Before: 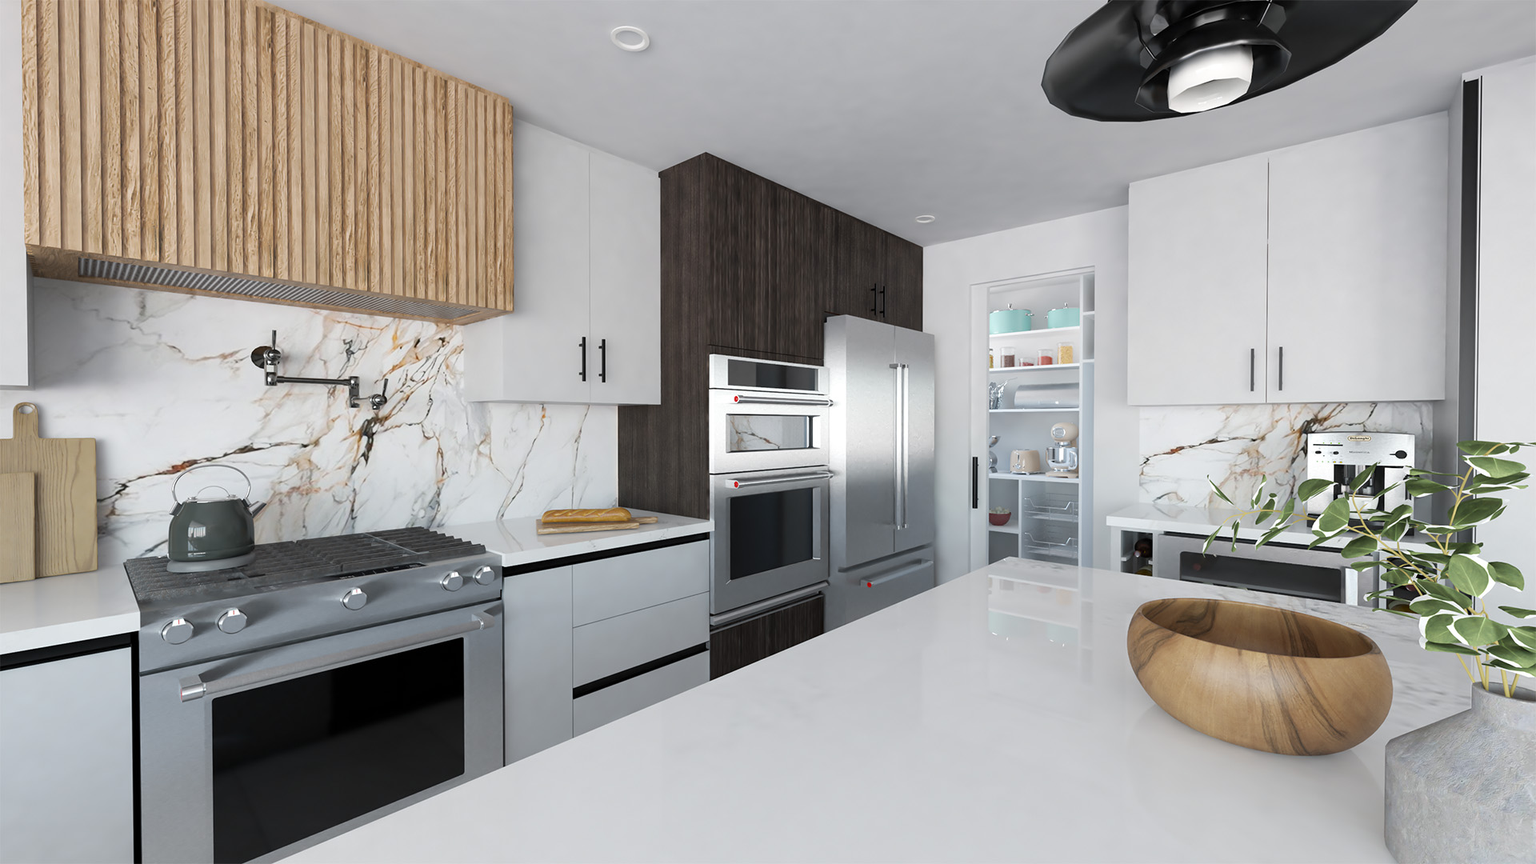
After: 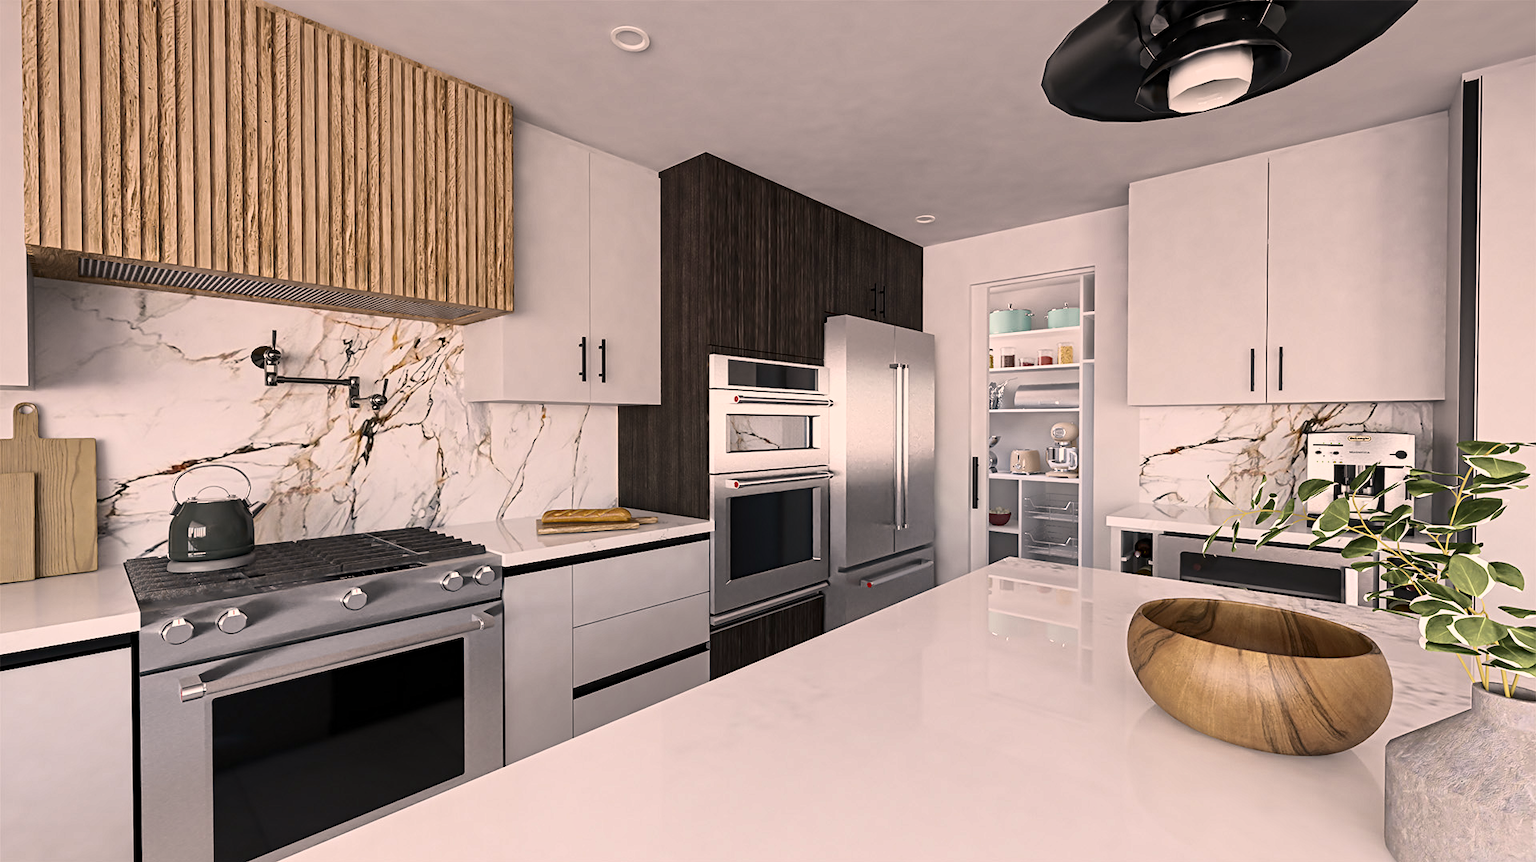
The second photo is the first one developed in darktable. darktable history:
contrast equalizer: y [[0.5, 0.5, 0.5, 0.539, 0.64, 0.611], [0.5 ×6], [0.5 ×6], [0 ×6], [0 ×6]]
crop: top 0.05%, bottom 0.098%
shadows and highlights: shadows 40, highlights -60
tone curve: color space Lab, independent channels, preserve colors none
color correction: highlights a* 11.96, highlights b* 11.58
graduated density: rotation -0.352°, offset 57.64
contrast brightness saturation: contrast 0.39, brightness 0.1
